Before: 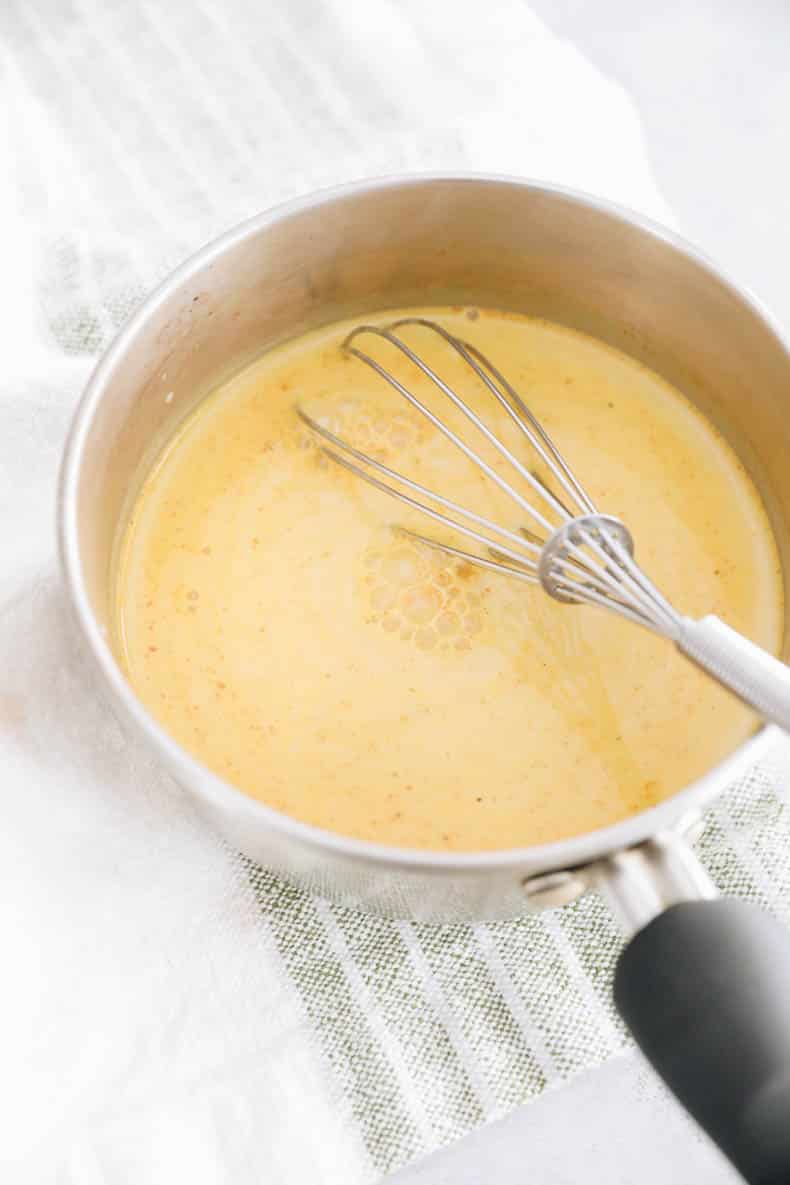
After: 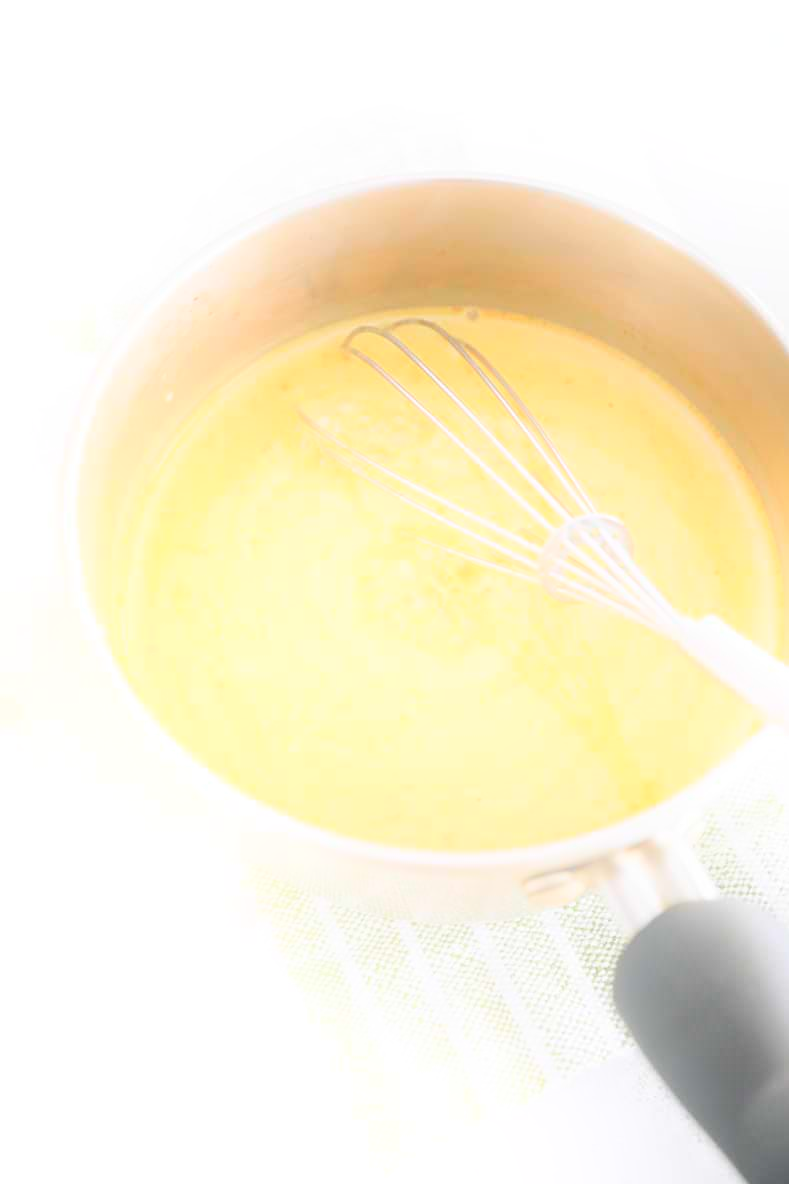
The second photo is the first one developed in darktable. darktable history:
sharpen: amount 0.2
bloom: on, module defaults
crop and rotate: left 0.126%
